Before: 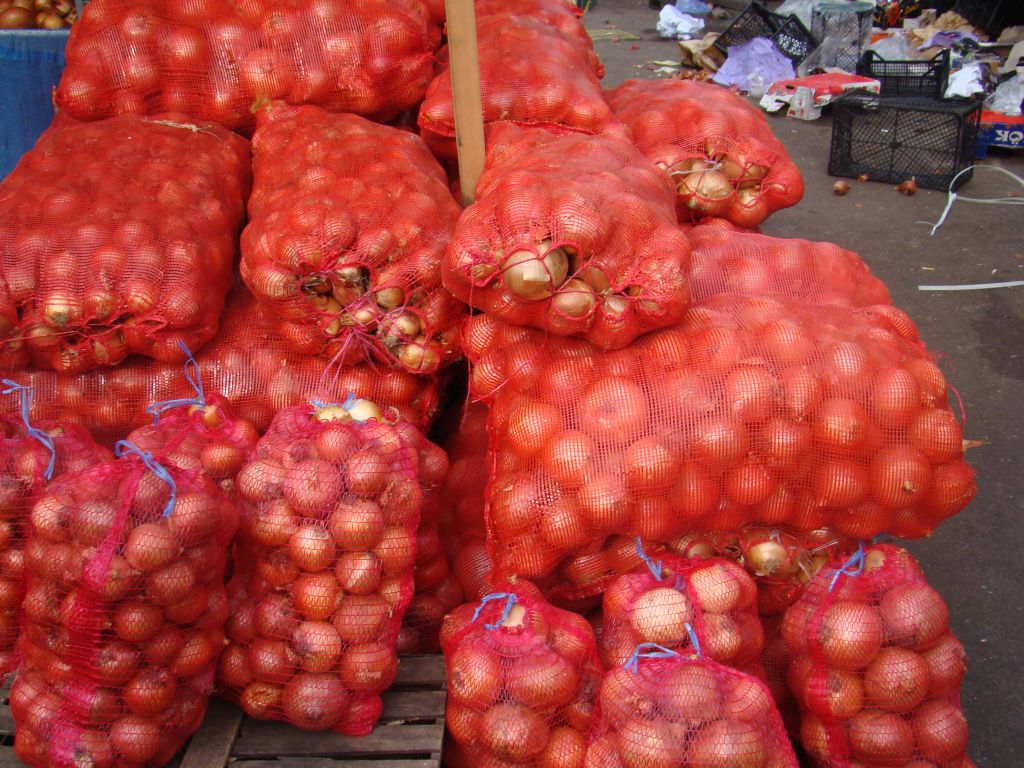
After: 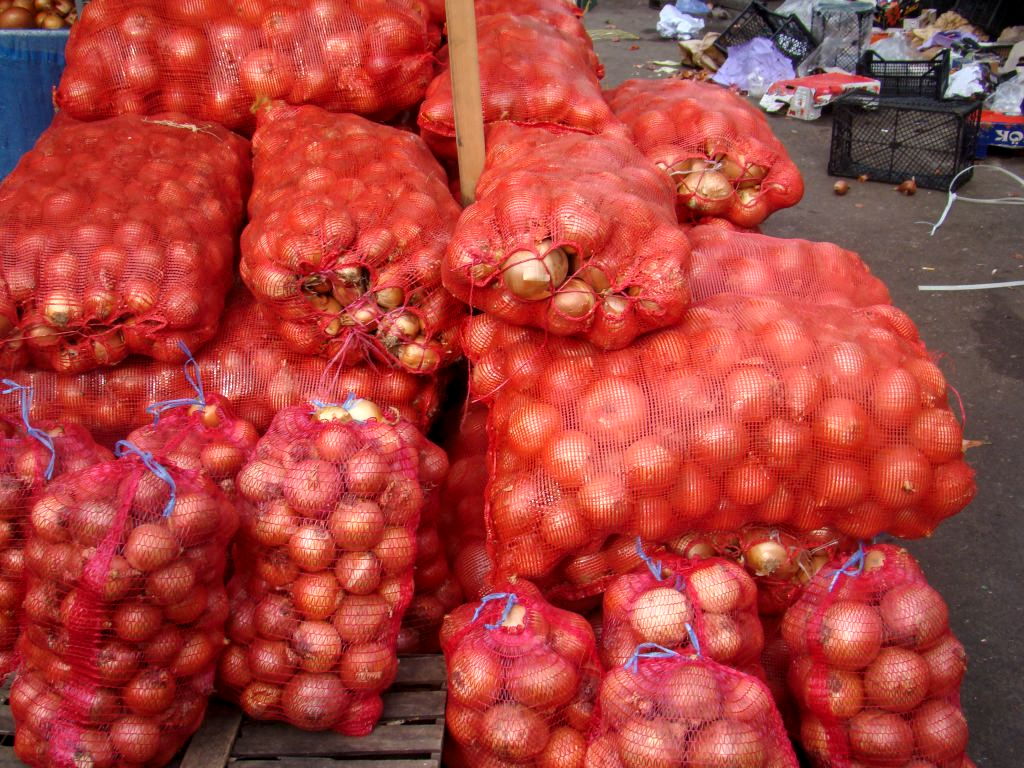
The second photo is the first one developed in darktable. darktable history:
levels: mode automatic, levels [0.129, 0.519, 0.867]
local contrast: on, module defaults
